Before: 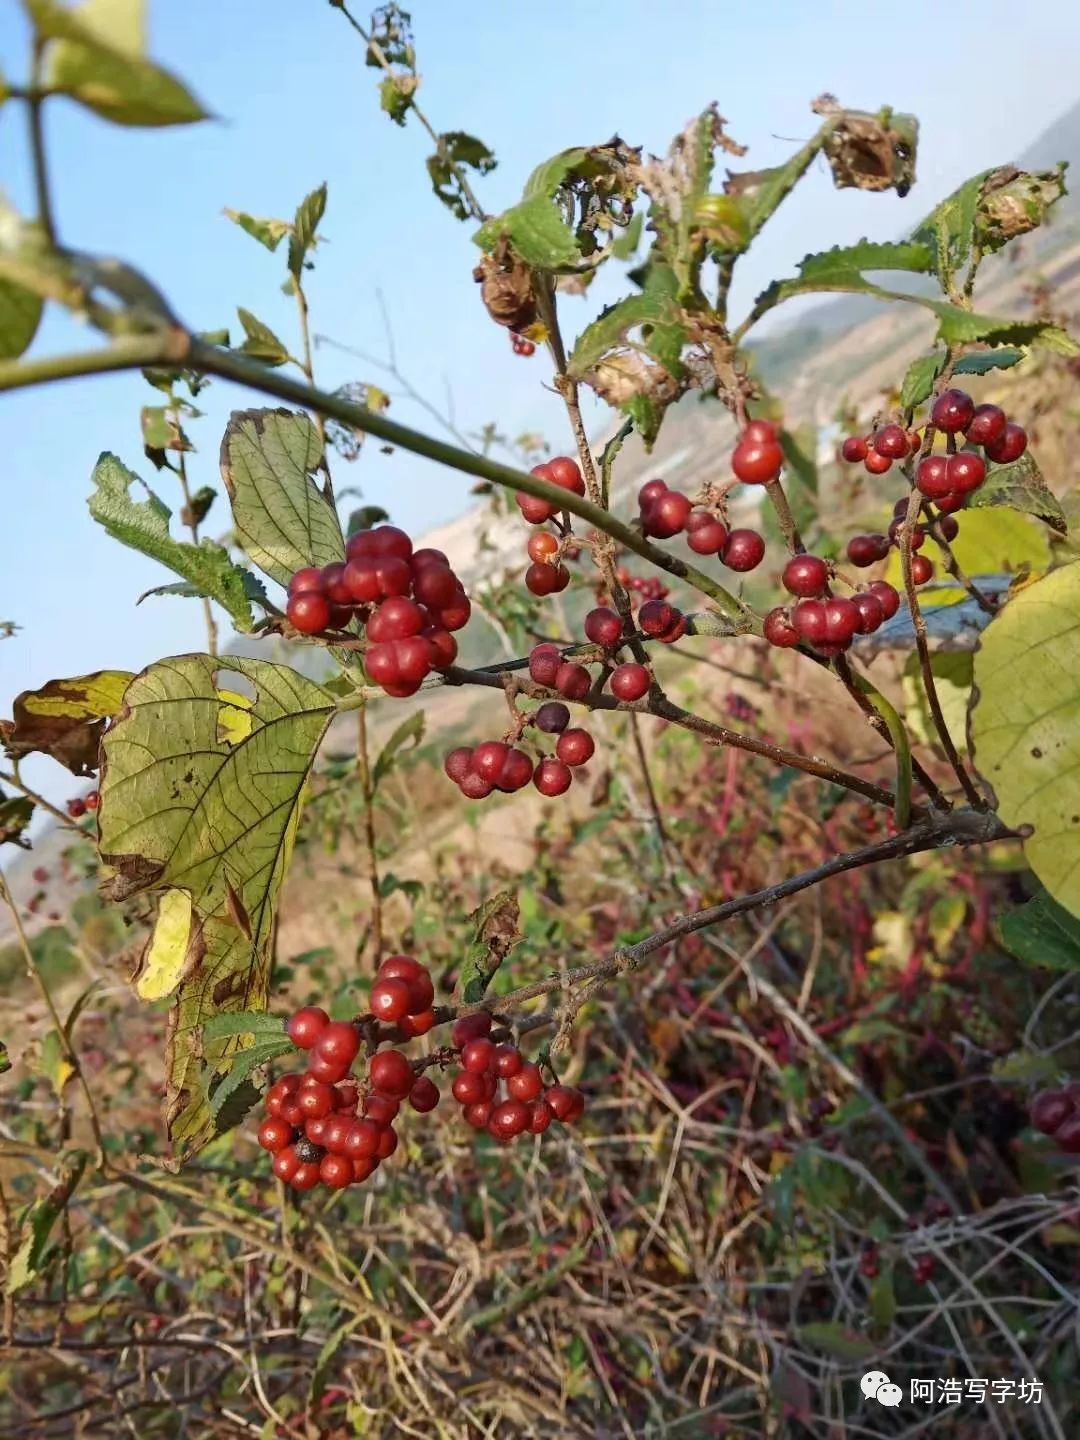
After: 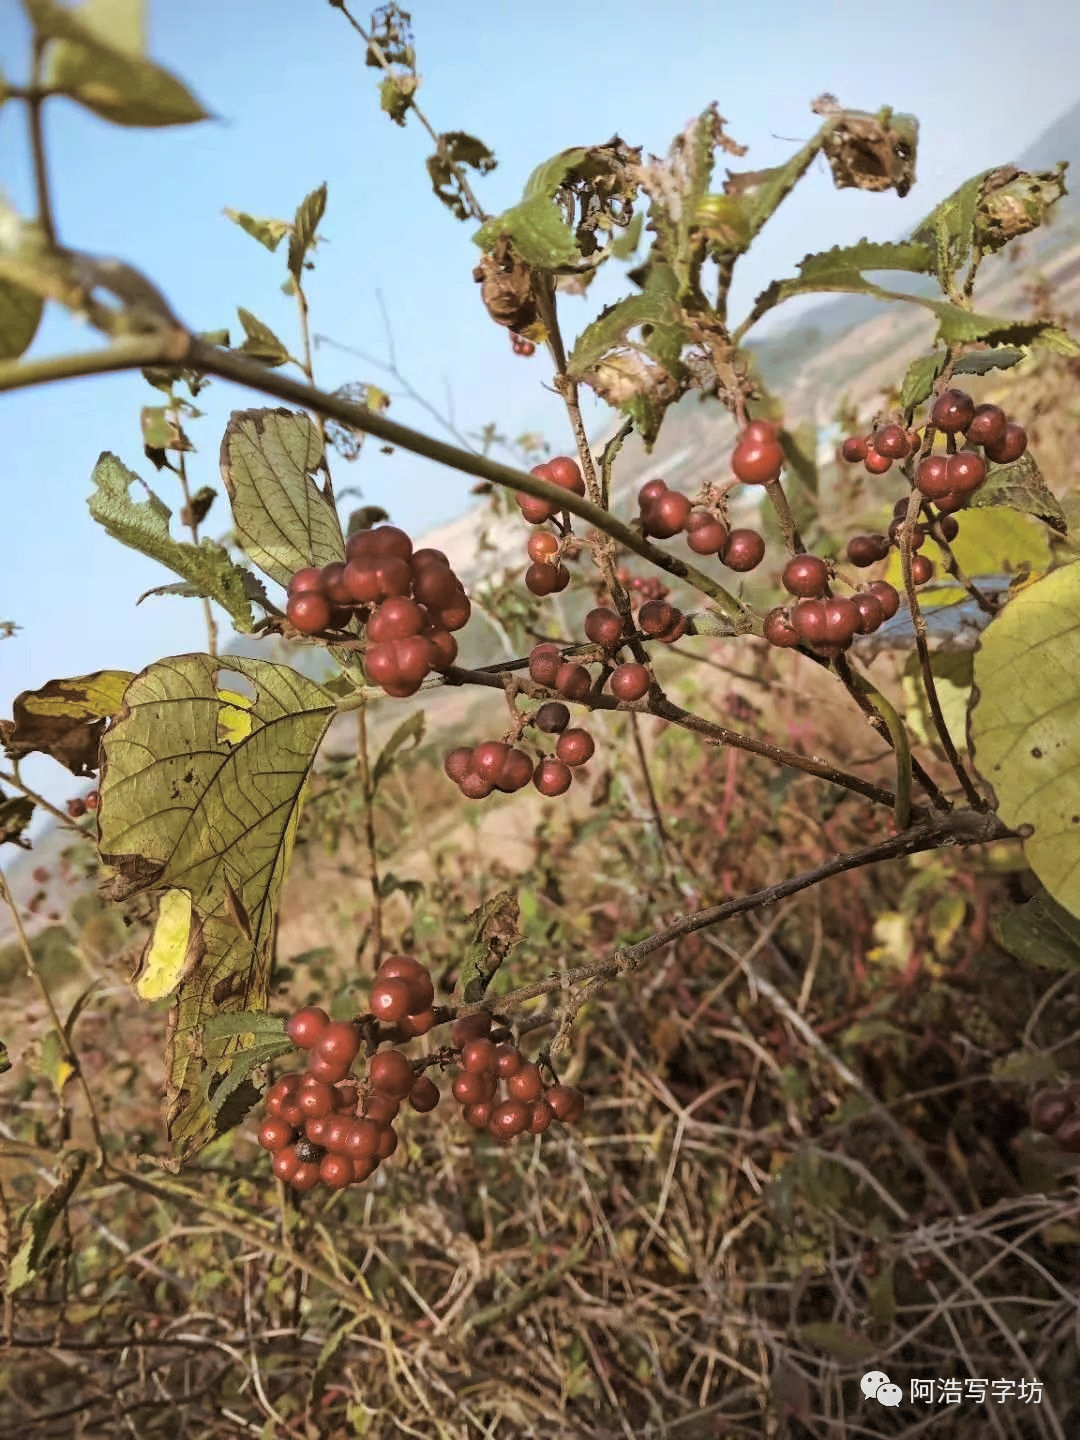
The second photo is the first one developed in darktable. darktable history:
split-toning: shadows › hue 32.4°, shadows › saturation 0.51, highlights › hue 180°, highlights › saturation 0, balance -60.17, compress 55.19%
vignetting: fall-off start 100%, fall-off radius 71%, brightness -0.434, saturation -0.2, width/height ratio 1.178, dithering 8-bit output, unbound false
